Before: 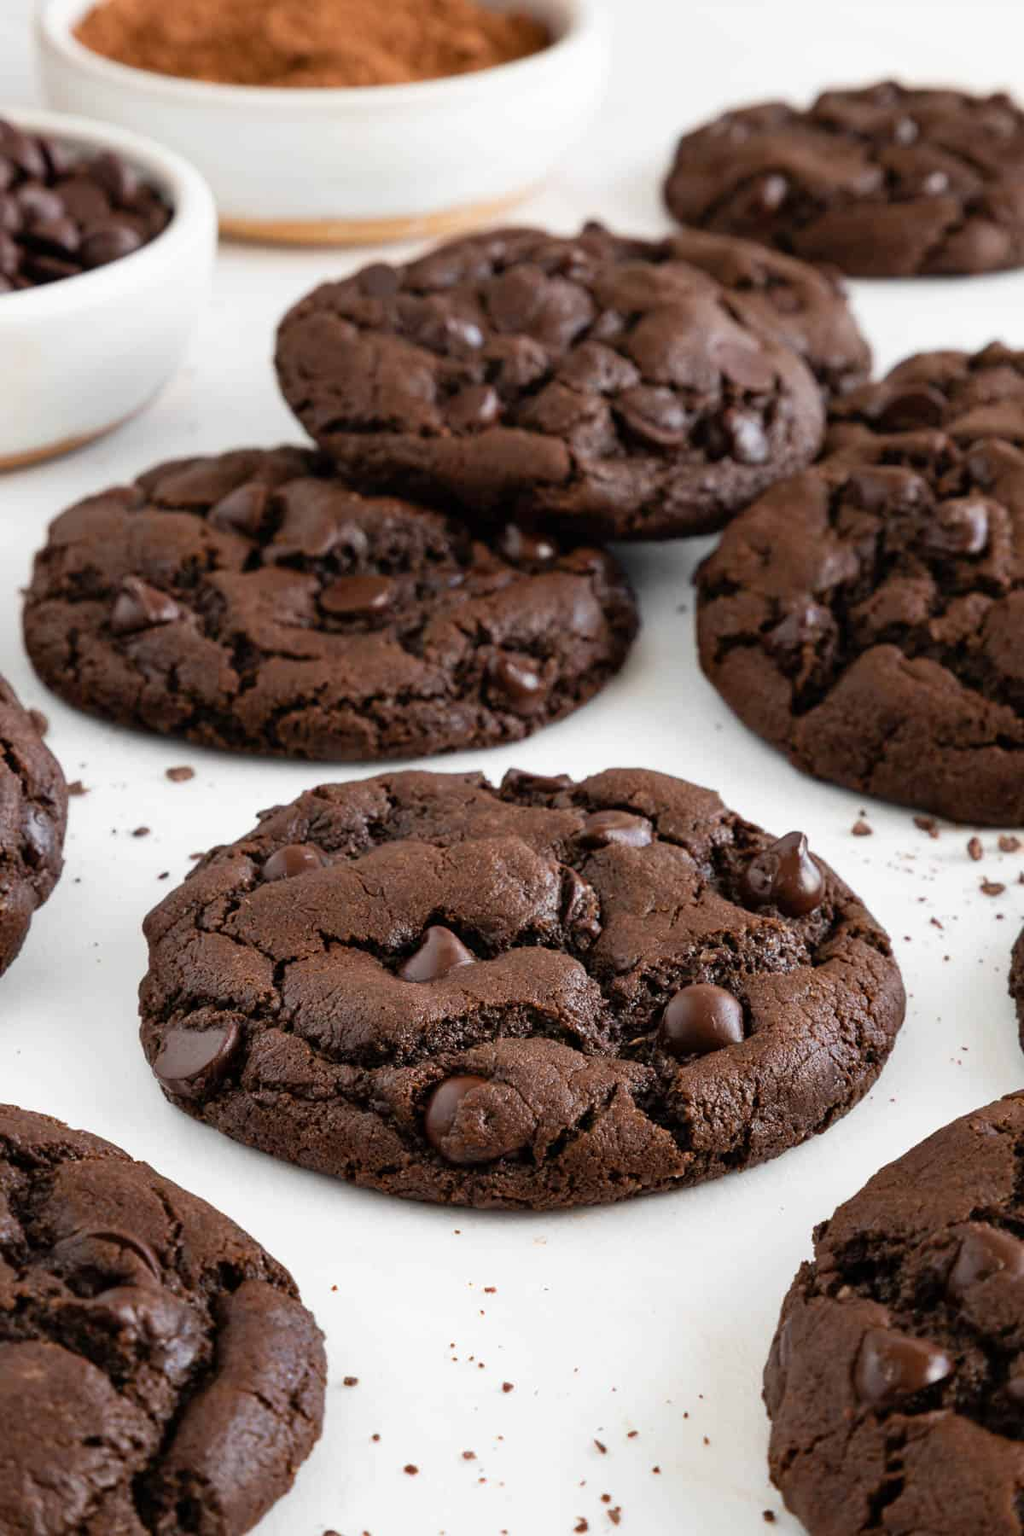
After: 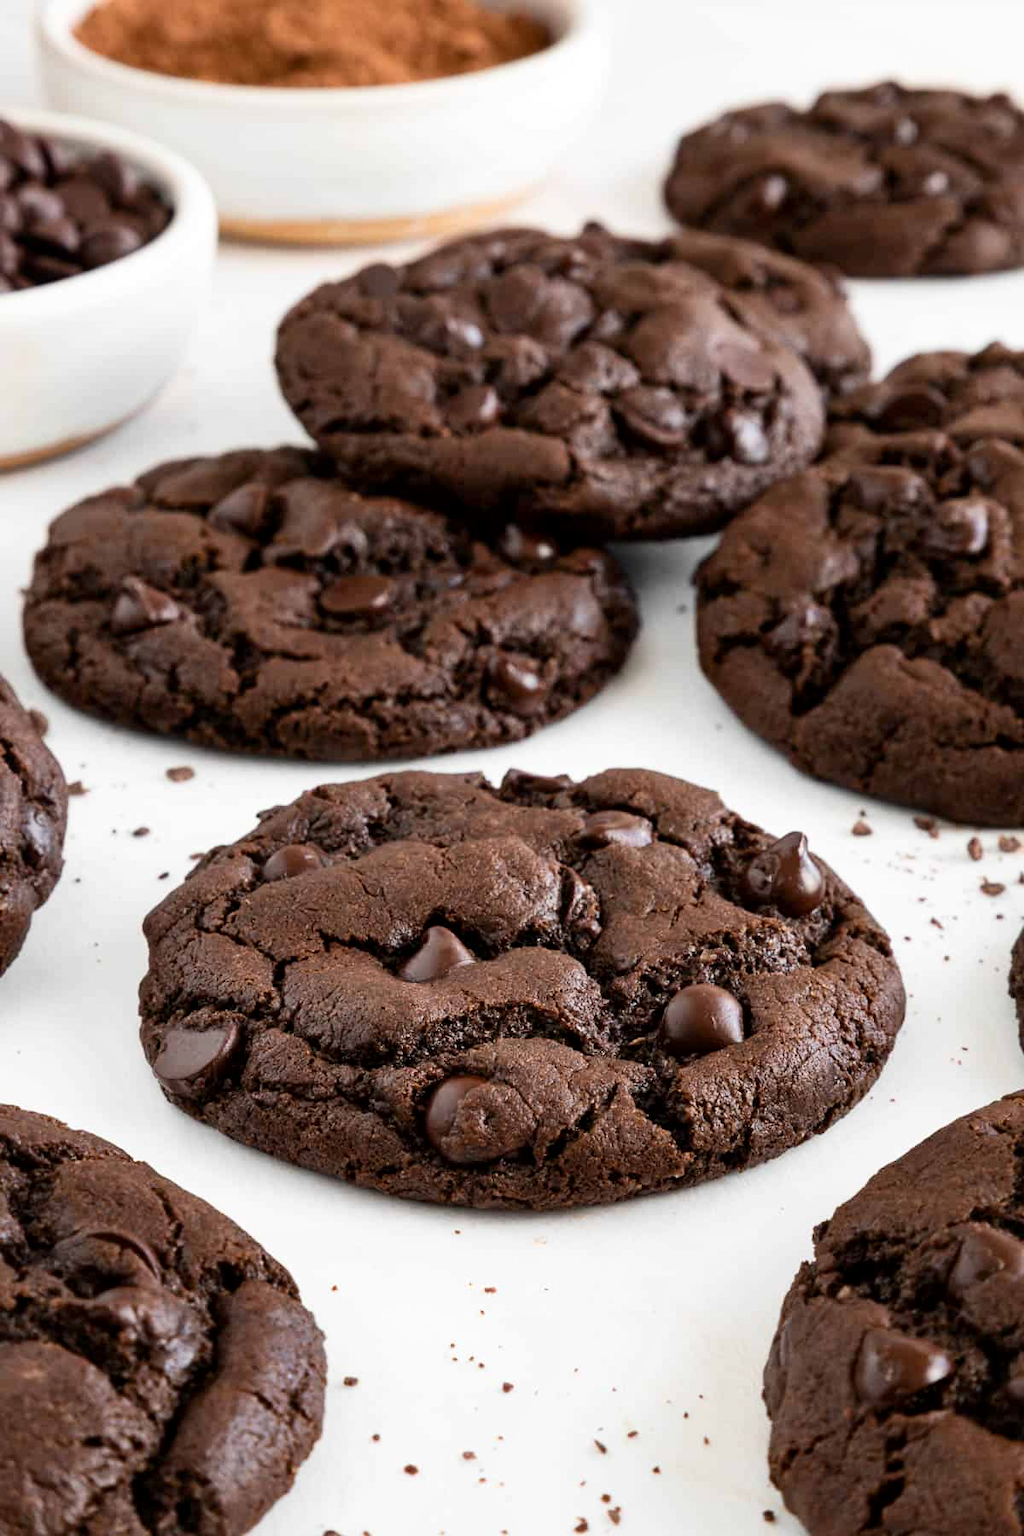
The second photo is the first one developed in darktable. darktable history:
contrast brightness saturation: contrast 0.154, brightness 0.05
local contrast: mode bilateral grid, contrast 20, coarseness 49, detail 120%, midtone range 0.2
